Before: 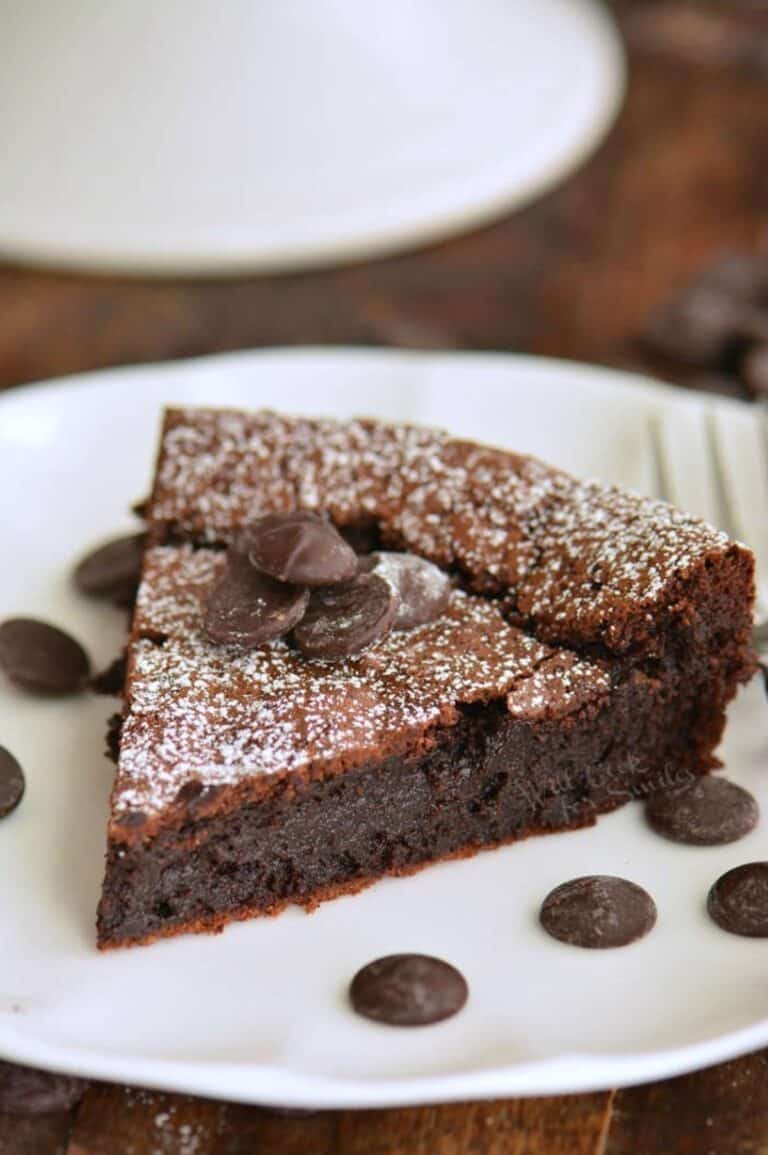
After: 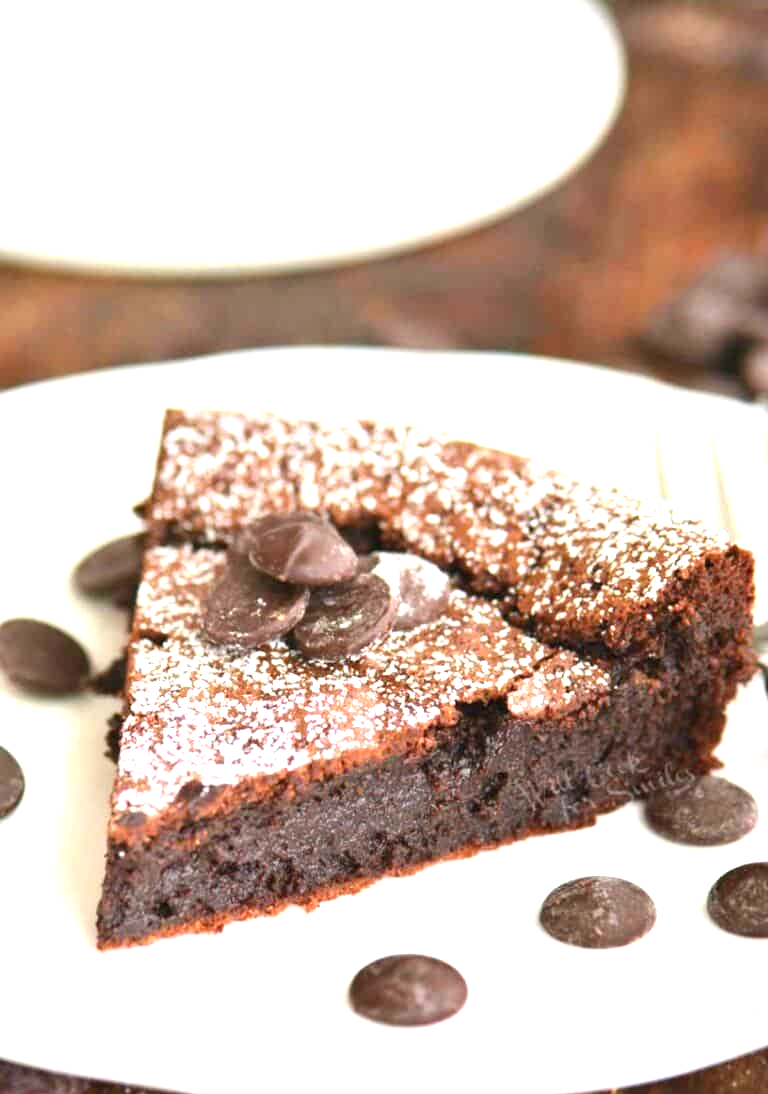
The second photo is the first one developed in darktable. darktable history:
crop and rotate: top 0.009%, bottom 5.208%
exposure: exposure 1.475 EV, compensate highlight preservation false
